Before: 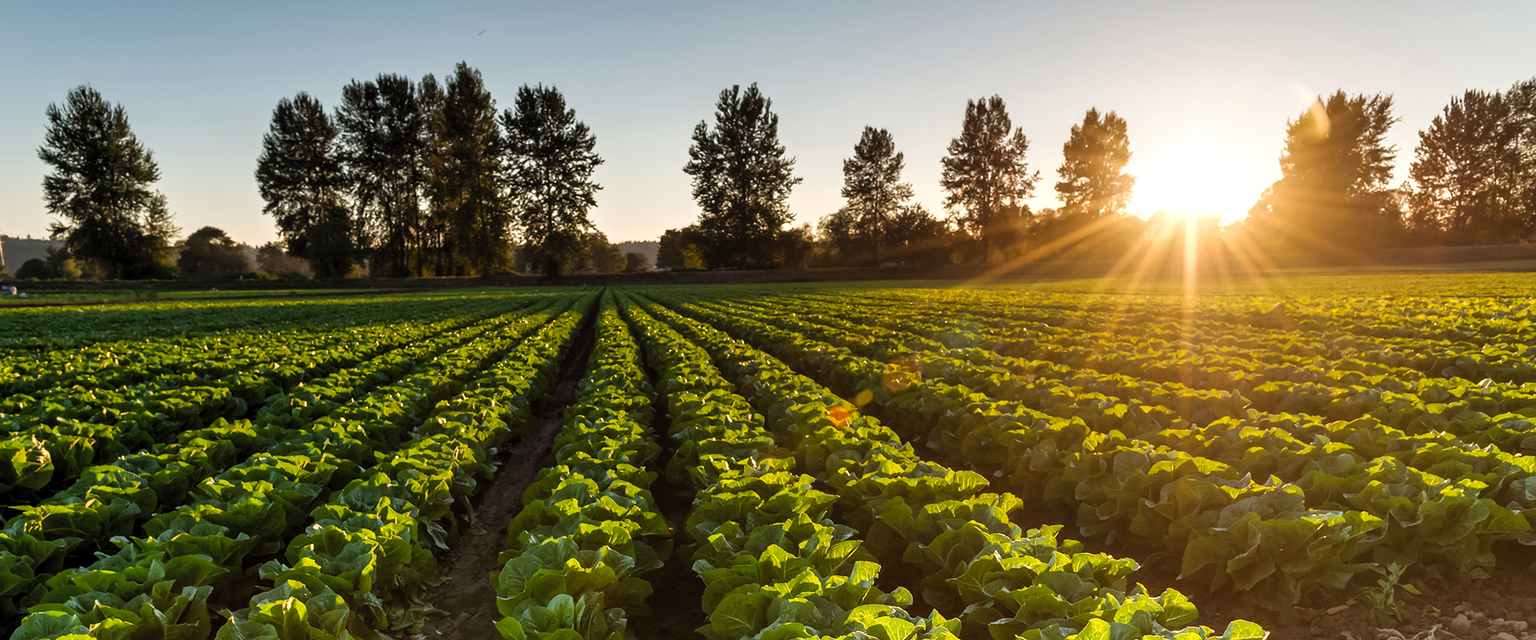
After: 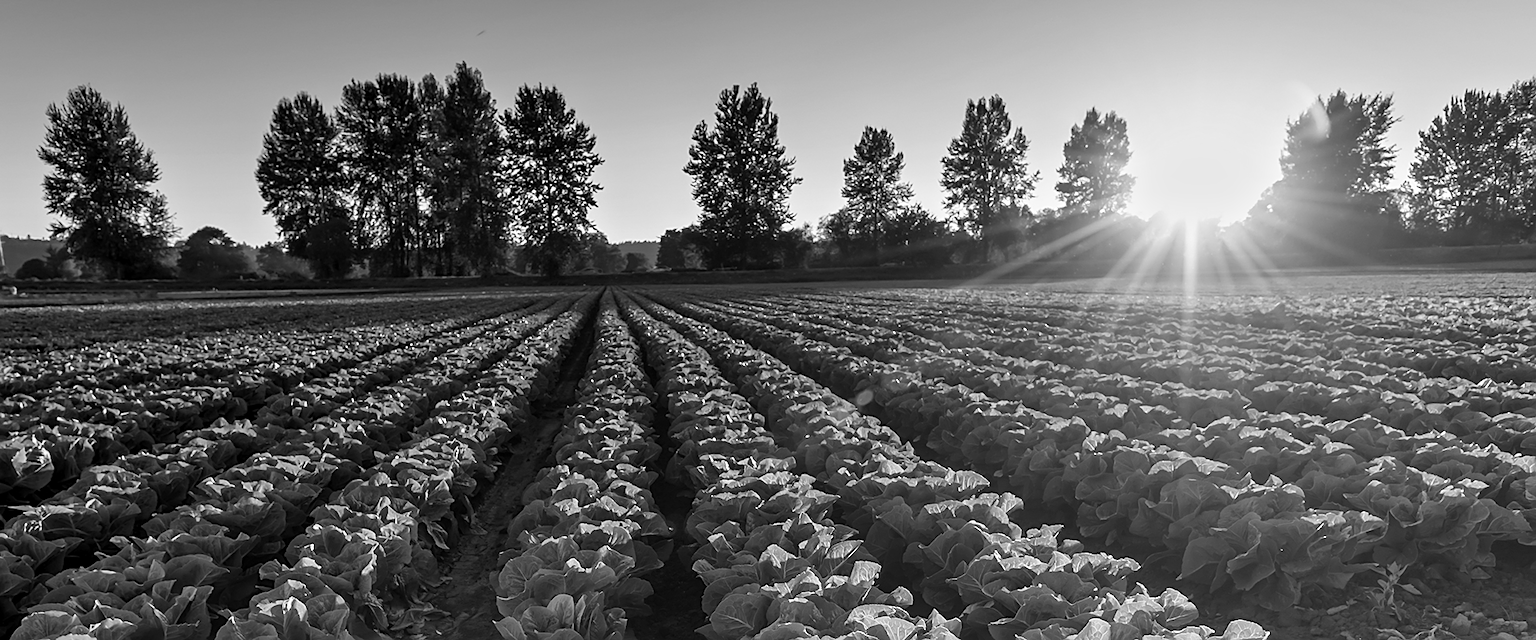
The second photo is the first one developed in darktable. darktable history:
sharpen: on, module defaults
monochrome: a 26.22, b 42.67, size 0.8
